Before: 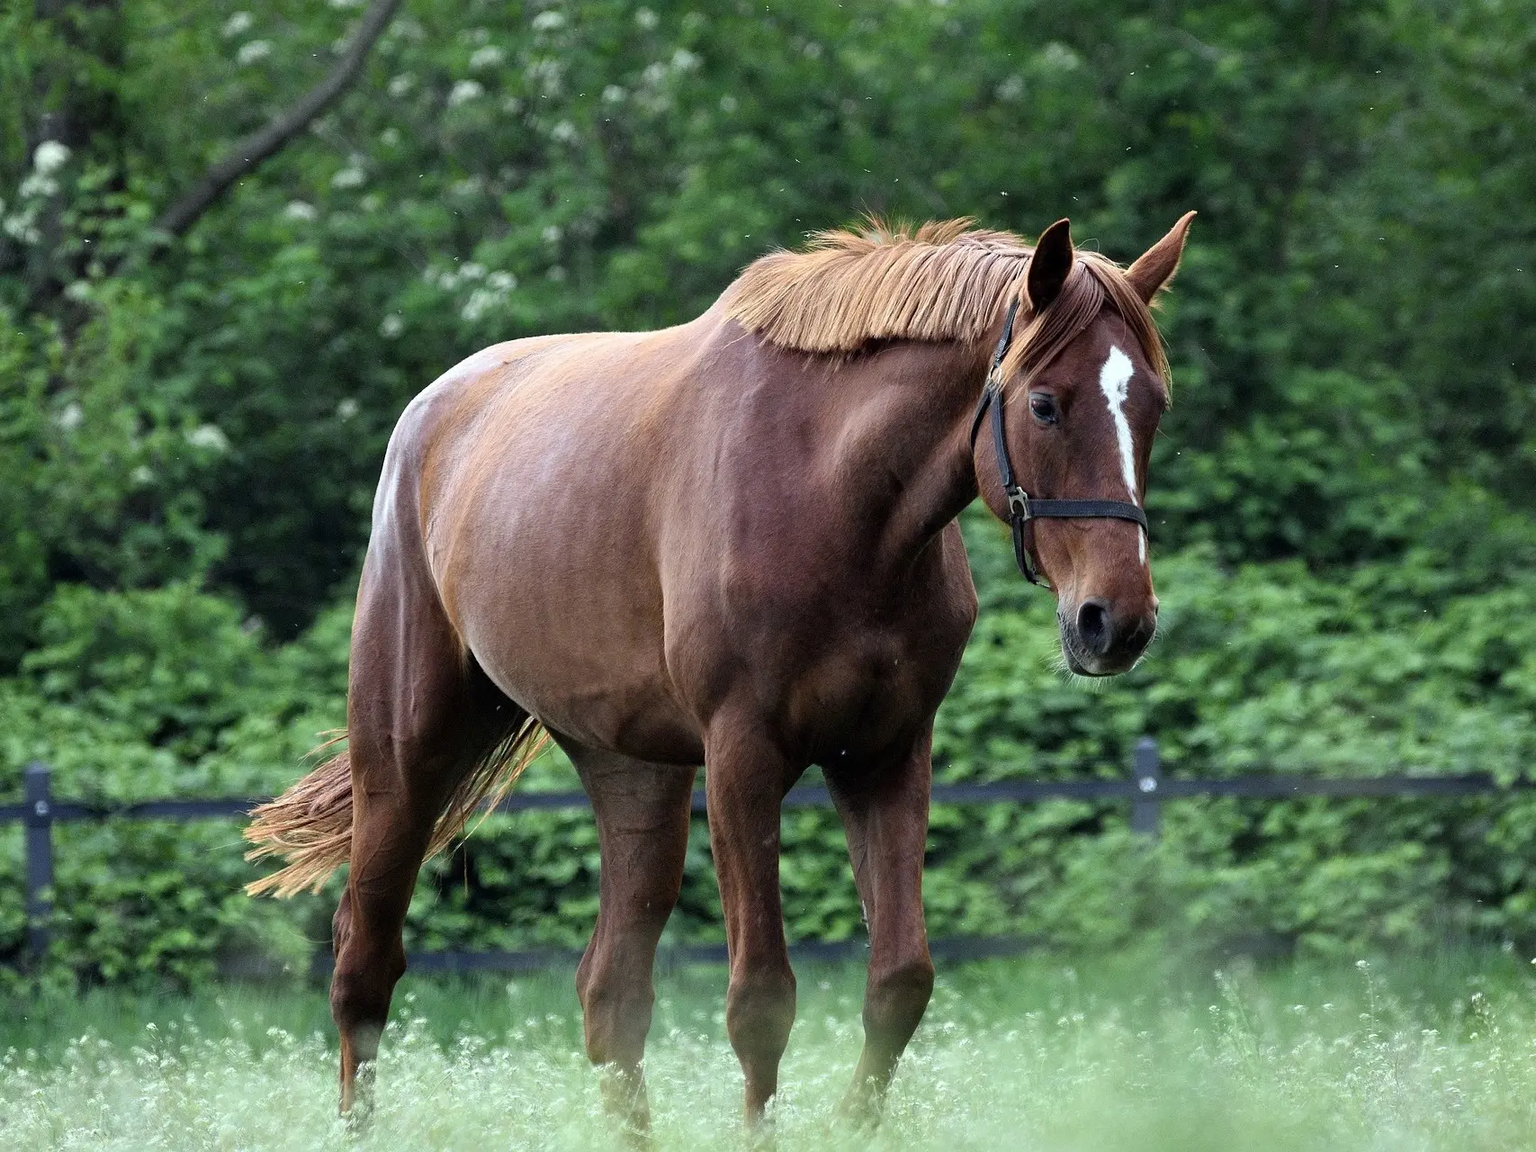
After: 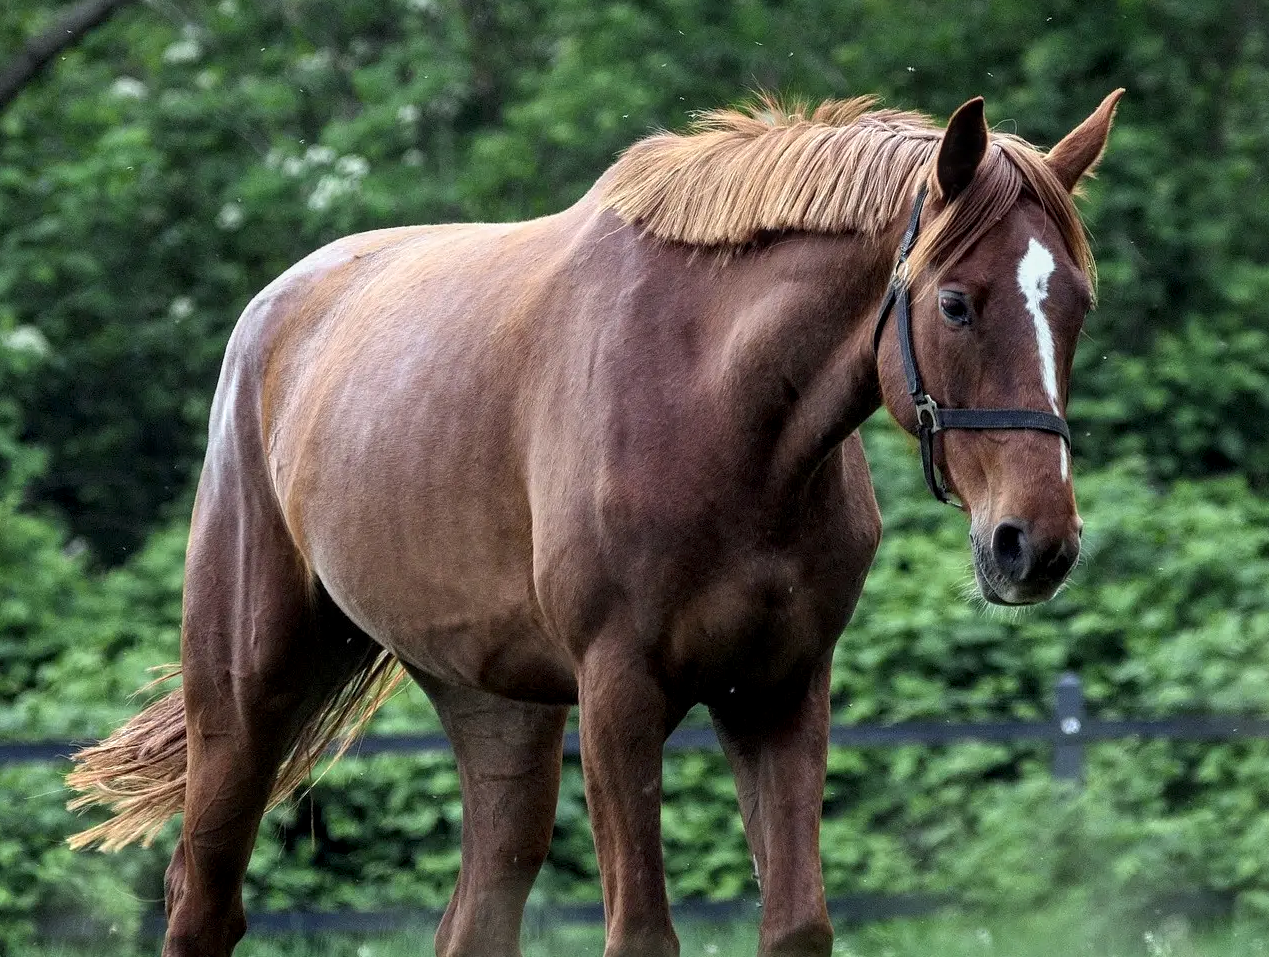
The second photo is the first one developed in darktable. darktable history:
local contrast: on, module defaults
crop and rotate: left 12.044%, top 11.474%, right 13.574%, bottom 13.73%
